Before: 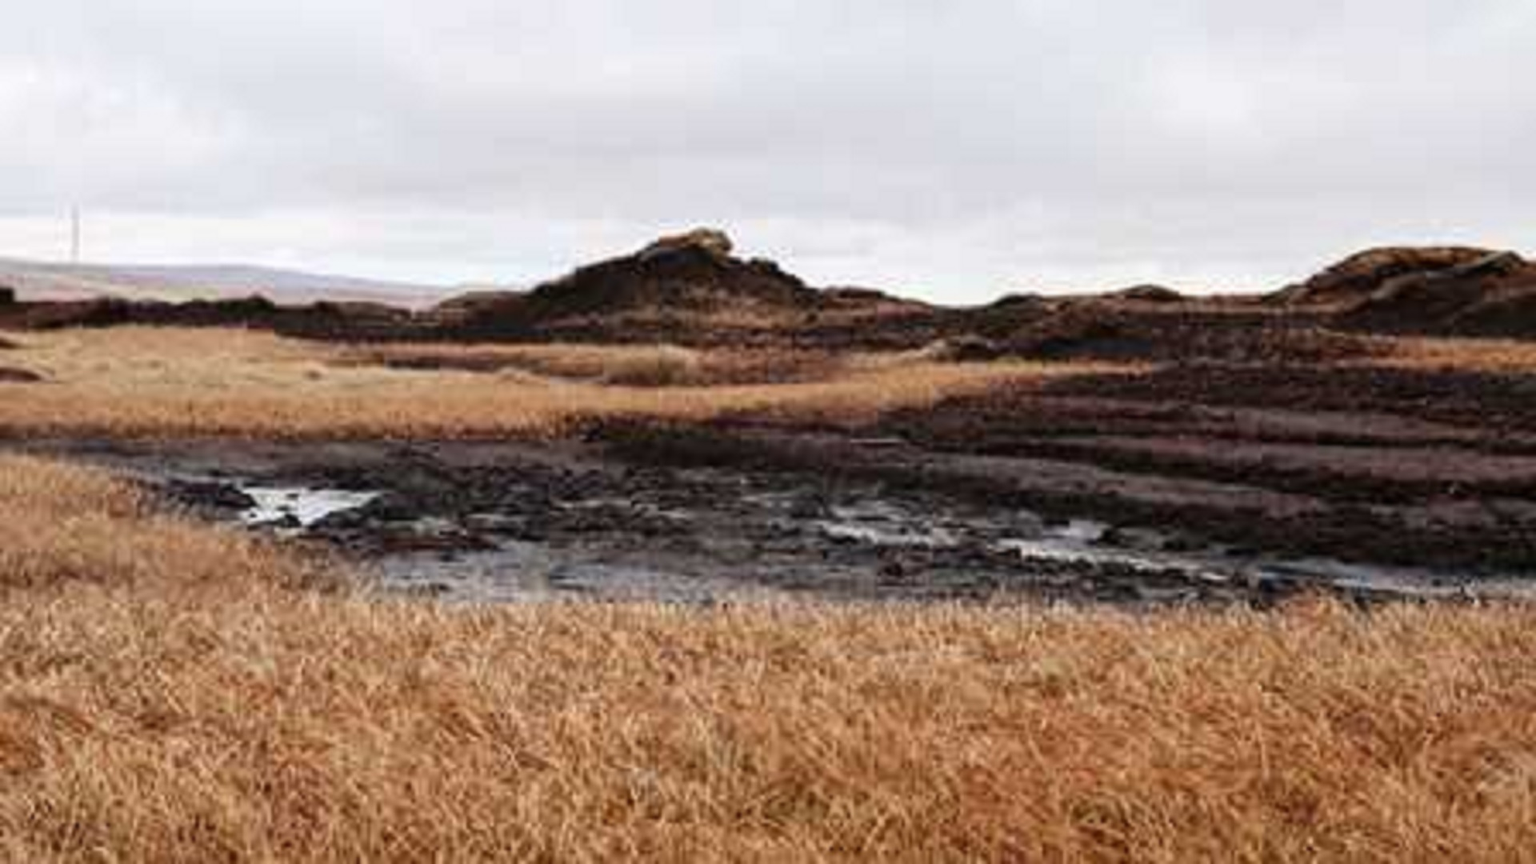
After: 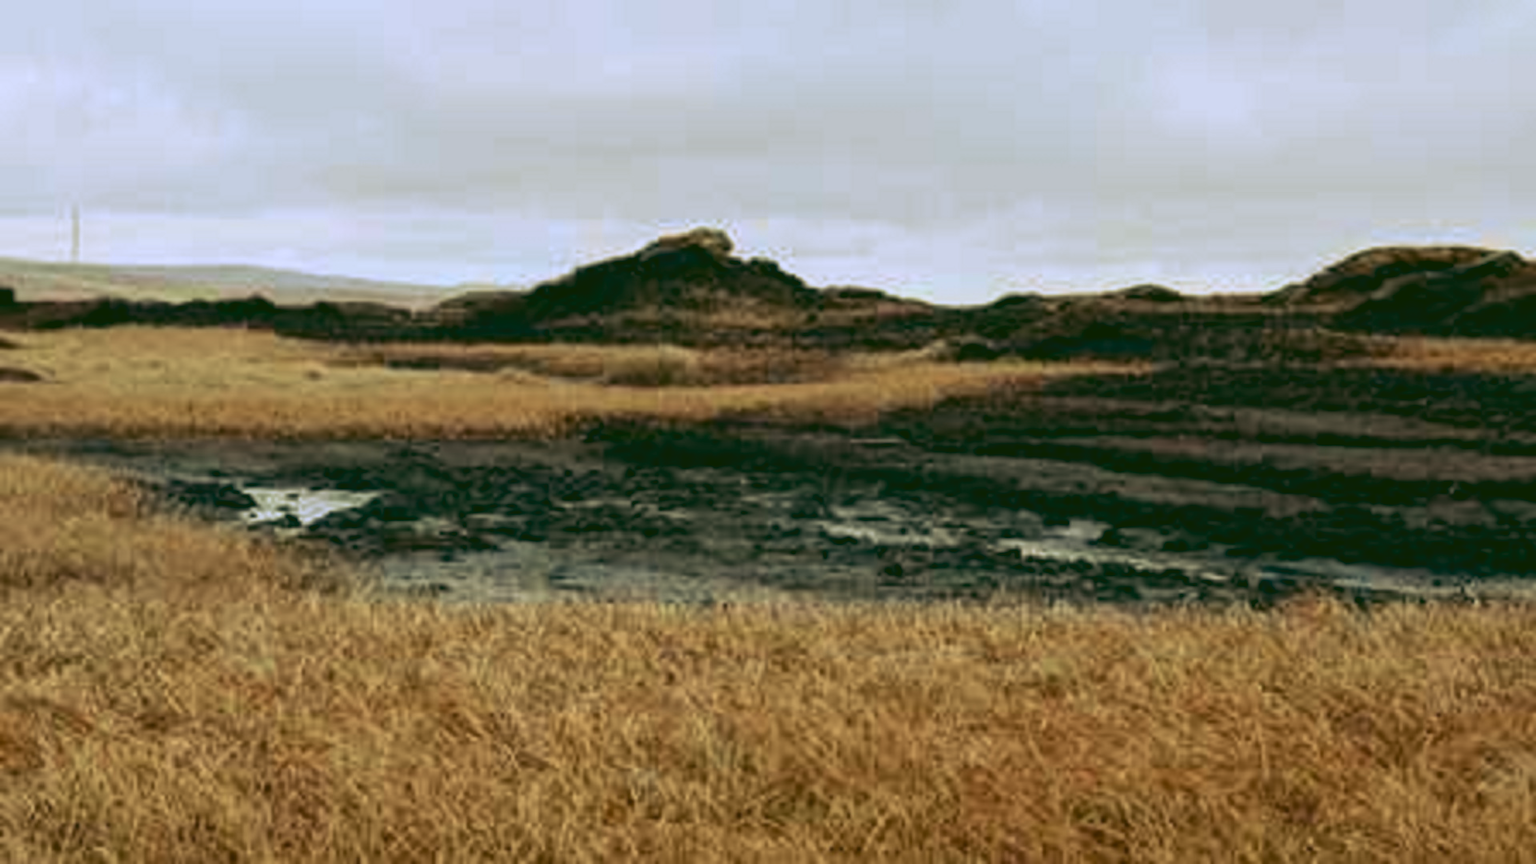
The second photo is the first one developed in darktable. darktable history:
rgb curve: curves: ch0 [(0.123, 0.061) (0.995, 0.887)]; ch1 [(0.06, 0.116) (1, 0.906)]; ch2 [(0, 0) (0.824, 0.69) (1, 1)], mode RGB, independent channels, compensate middle gray true
white balance: emerald 1
